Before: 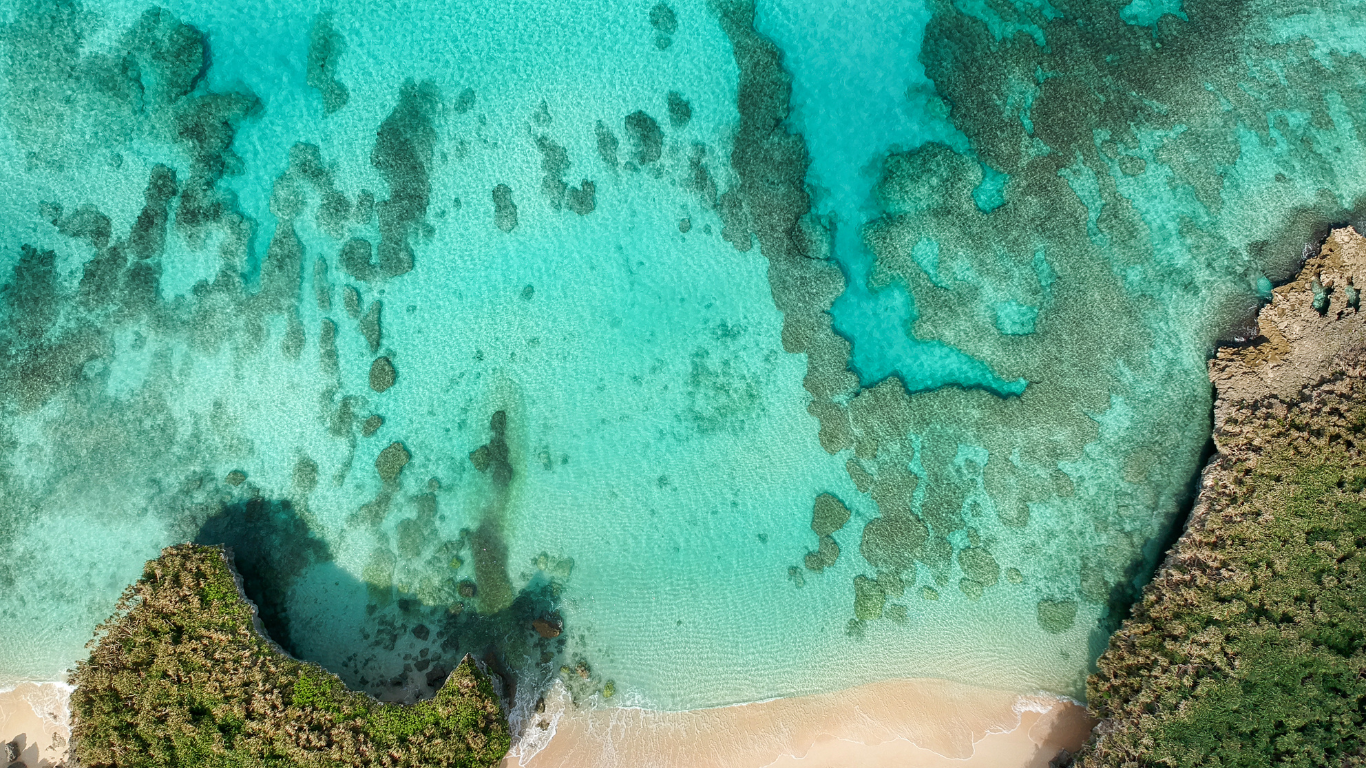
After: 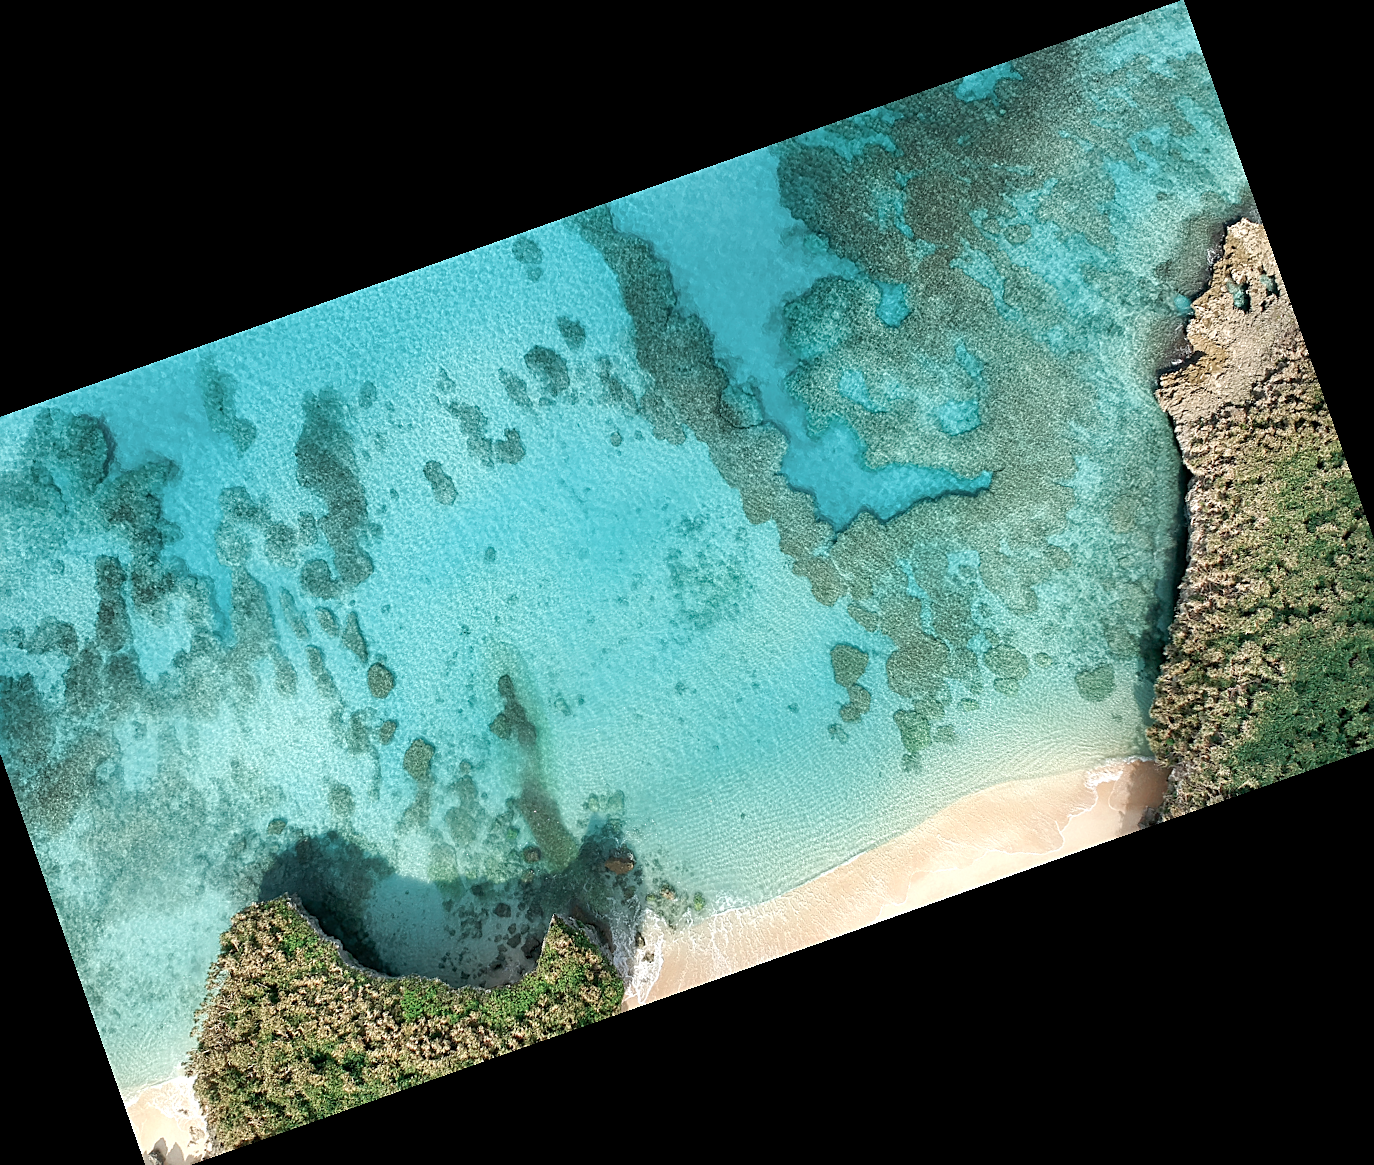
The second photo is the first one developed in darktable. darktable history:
exposure: black level correction 0.001, exposure 0.5 EV, compensate exposure bias true, compensate highlight preservation false
levels: levels [0, 0.478, 1]
crop and rotate: angle 19.43°, left 6.812%, right 4.125%, bottom 1.087%
sharpen: on, module defaults
color zones: curves: ch0 [(0, 0.5) (0.125, 0.4) (0.25, 0.5) (0.375, 0.4) (0.5, 0.4) (0.625, 0.35) (0.75, 0.35) (0.875, 0.5)]; ch1 [(0, 0.35) (0.125, 0.45) (0.25, 0.35) (0.375, 0.35) (0.5, 0.35) (0.625, 0.35) (0.75, 0.45) (0.875, 0.35)]; ch2 [(0, 0.6) (0.125, 0.5) (0.25, 0.5) (0.375, 0.6) (0.5, 0.6) (0.625, 0.5) (0.75, 0.5) (0.875, 0.5)]
